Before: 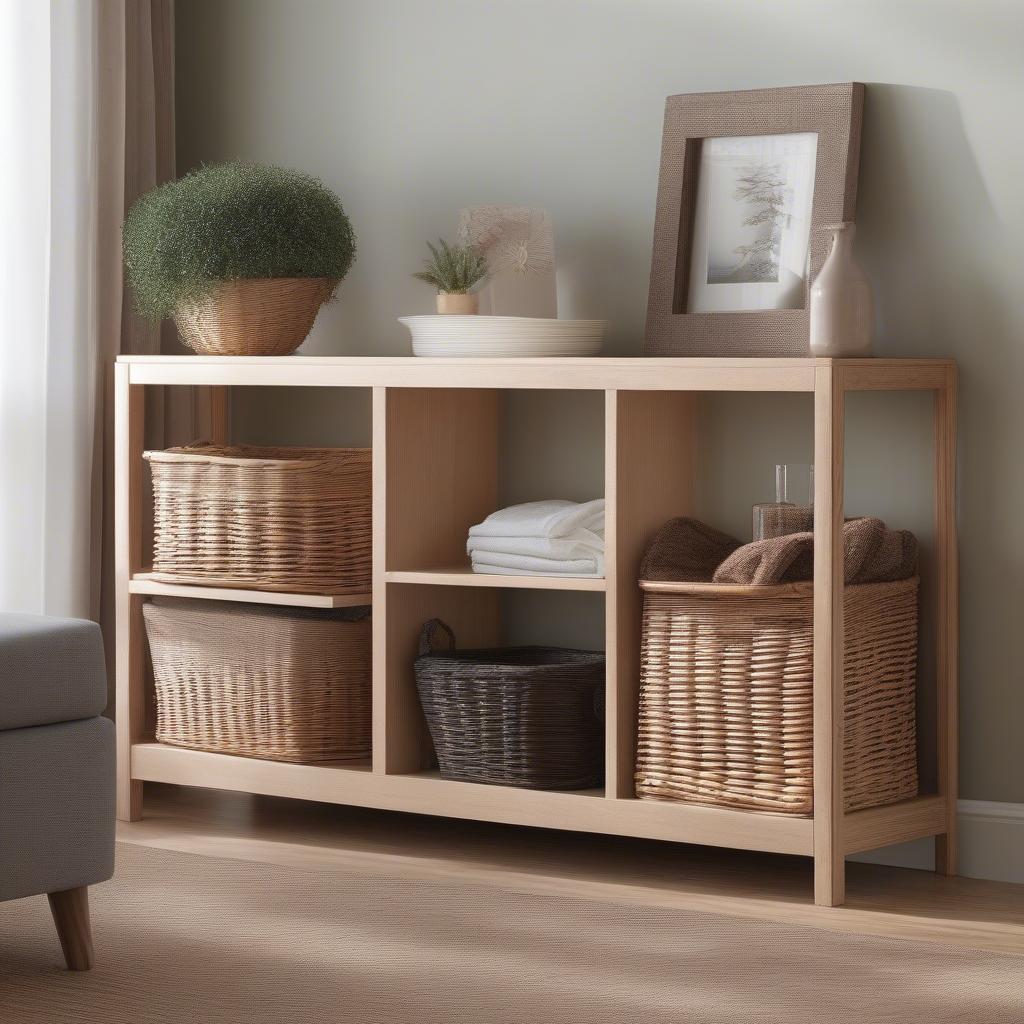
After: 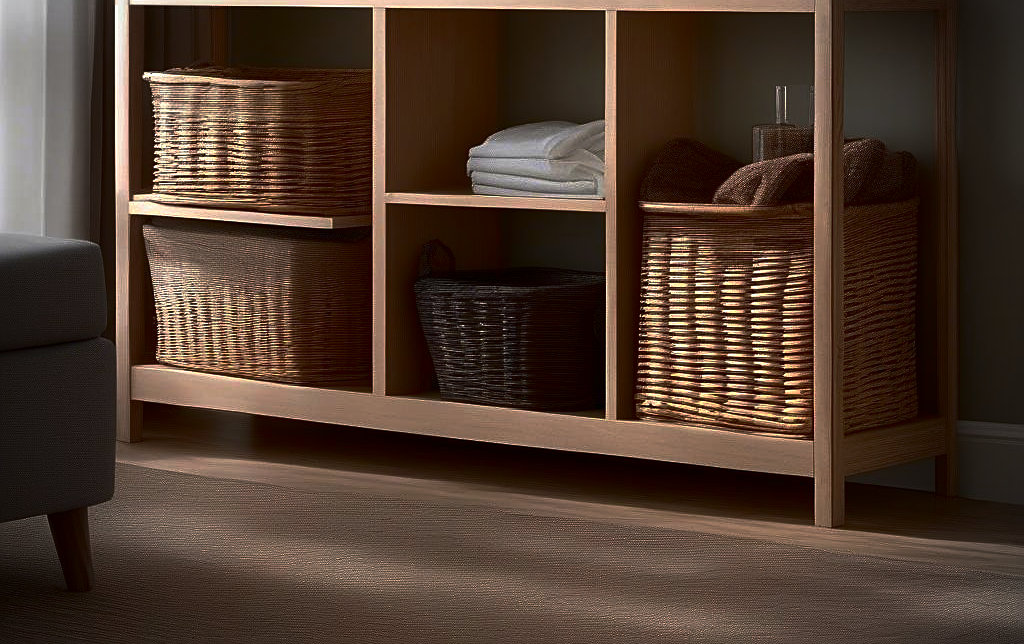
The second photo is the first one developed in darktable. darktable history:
vignetting: fall-off start 67.19%, width/height ratio 1.013
sharpen: on, module defaults
crop and rotate: top 37.016%
exposure: exposure 0.233 EV, compensate highlight preservation false
base curve: curves: ch0 [(0, 0) (0.826, 0.587) (1, 1)], preserve colors none
tone equalizer: on, module defaults
contrast equalizer: octaves 7, y [[0.5 ×6], [0.5 ×6], [0.5, 0.5, 0.501, 0.545, 0.707, 0.863], [0 ×6], [0 ×6]]
contrast brightness saturation: contrast 0.218, brightness -0.183, saturation 0.232
